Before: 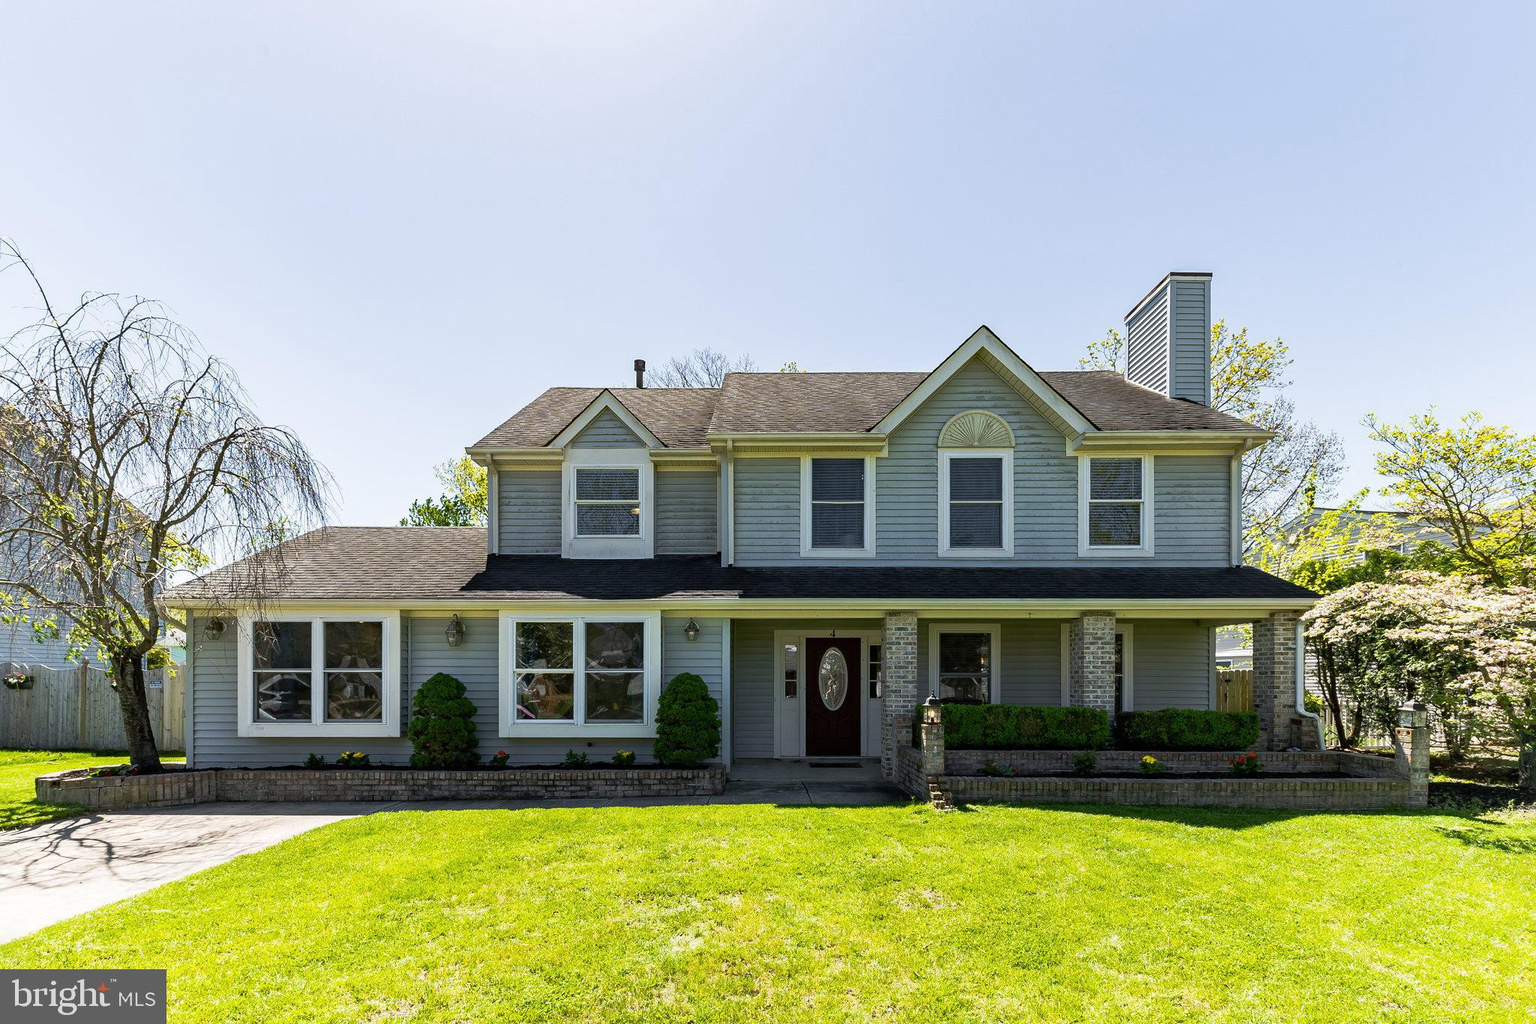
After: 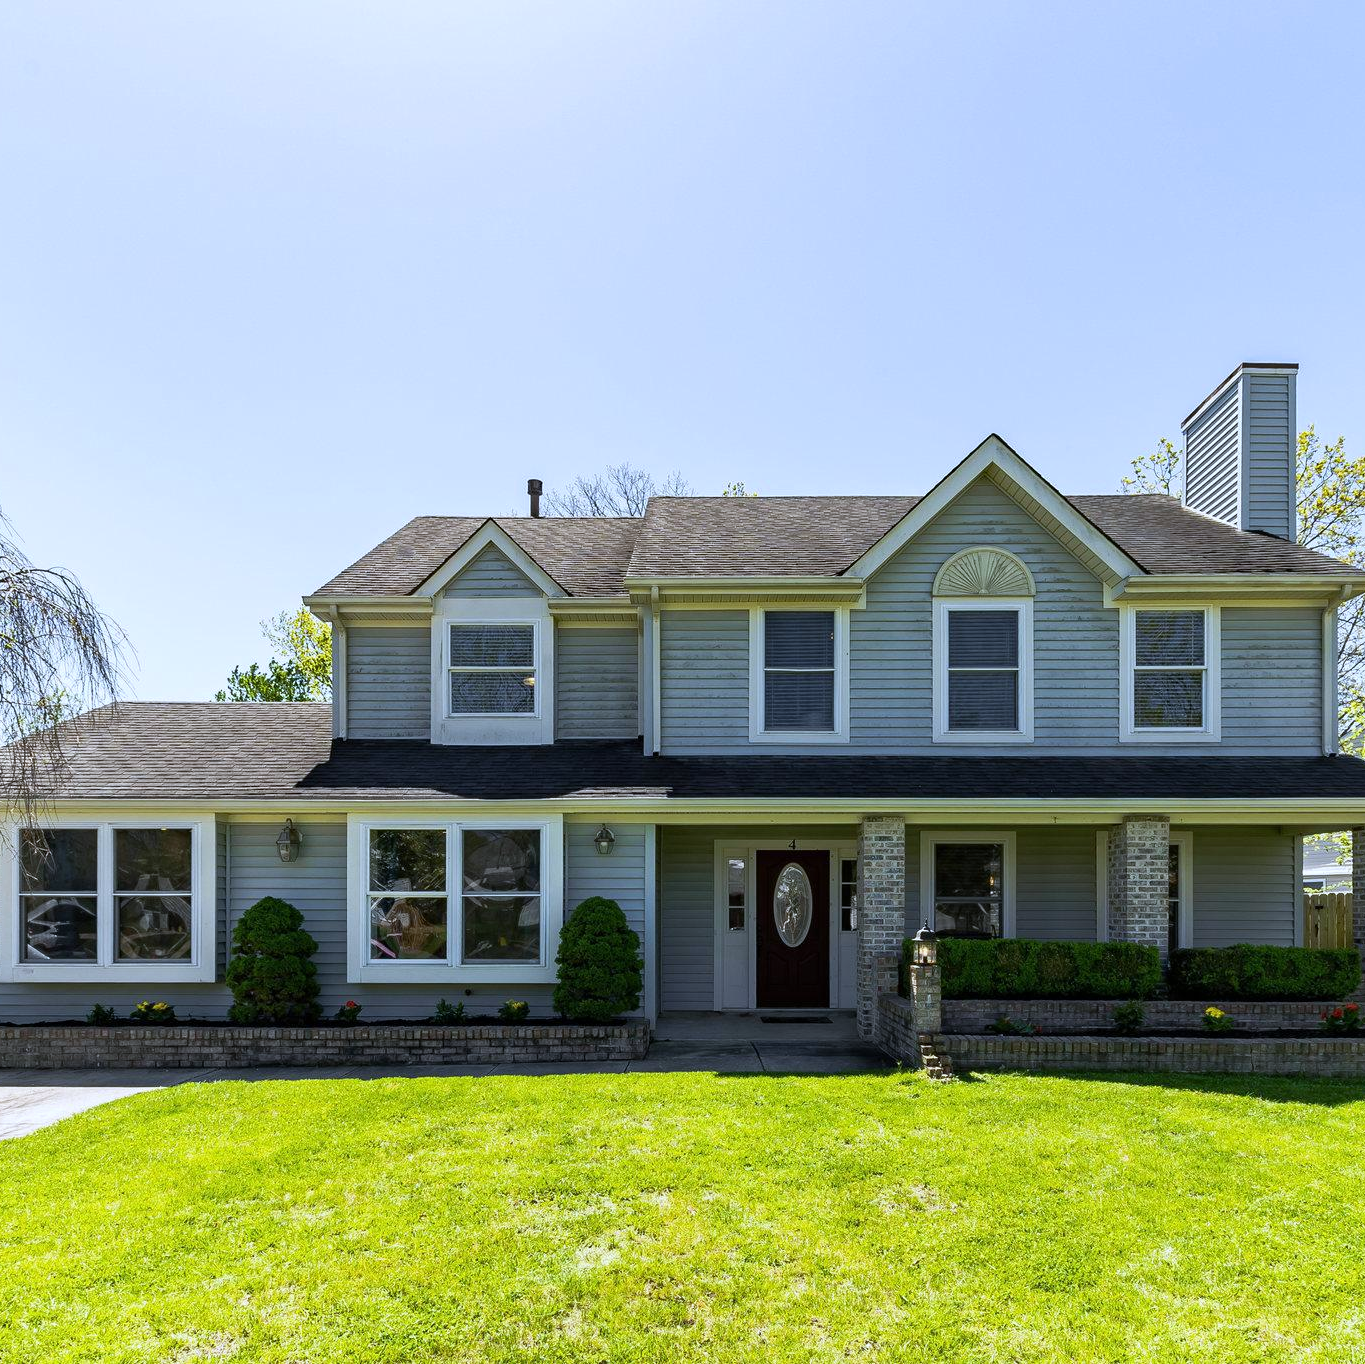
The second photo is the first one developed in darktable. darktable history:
white balance: red 0.954, blue 1.079
crop and rotate: left 15.546%, right 17.787%
